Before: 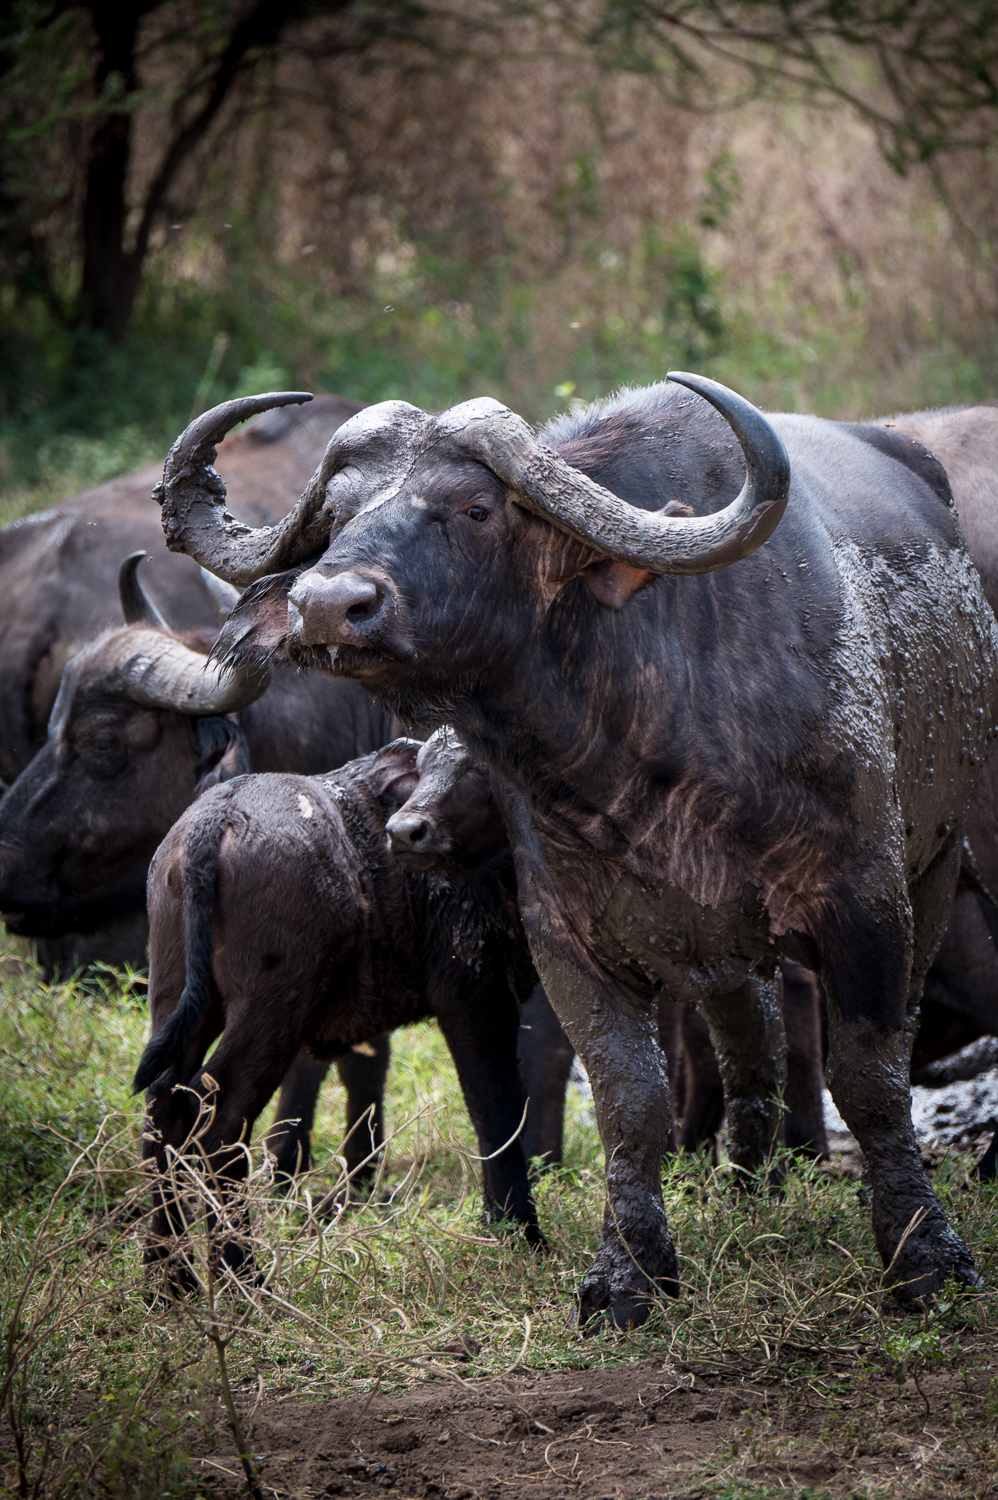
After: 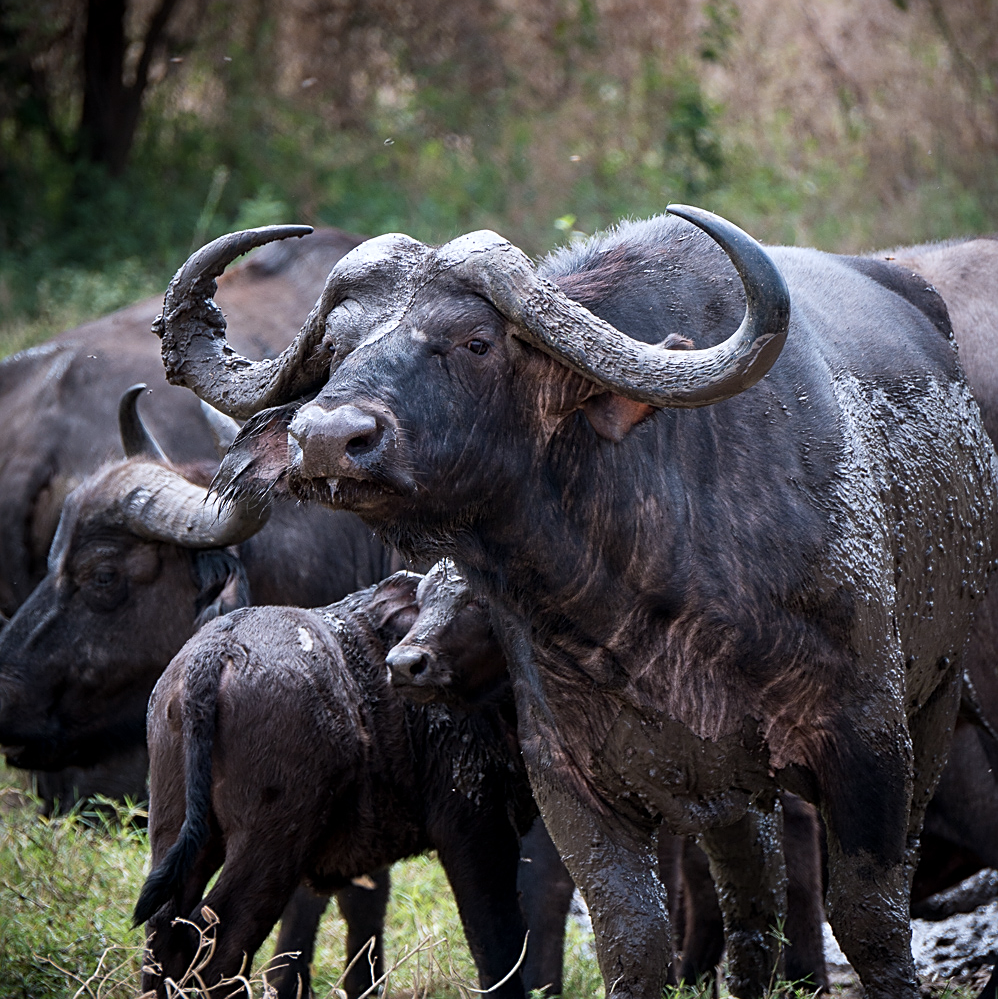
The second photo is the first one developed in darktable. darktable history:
sharpen: on, module defaults
crop: top 11.163%, bottom 22.195%
color correction: highlights a* -0.087, highlights b* -5.58, shadows a* -0.124, shadows b* -0.144
